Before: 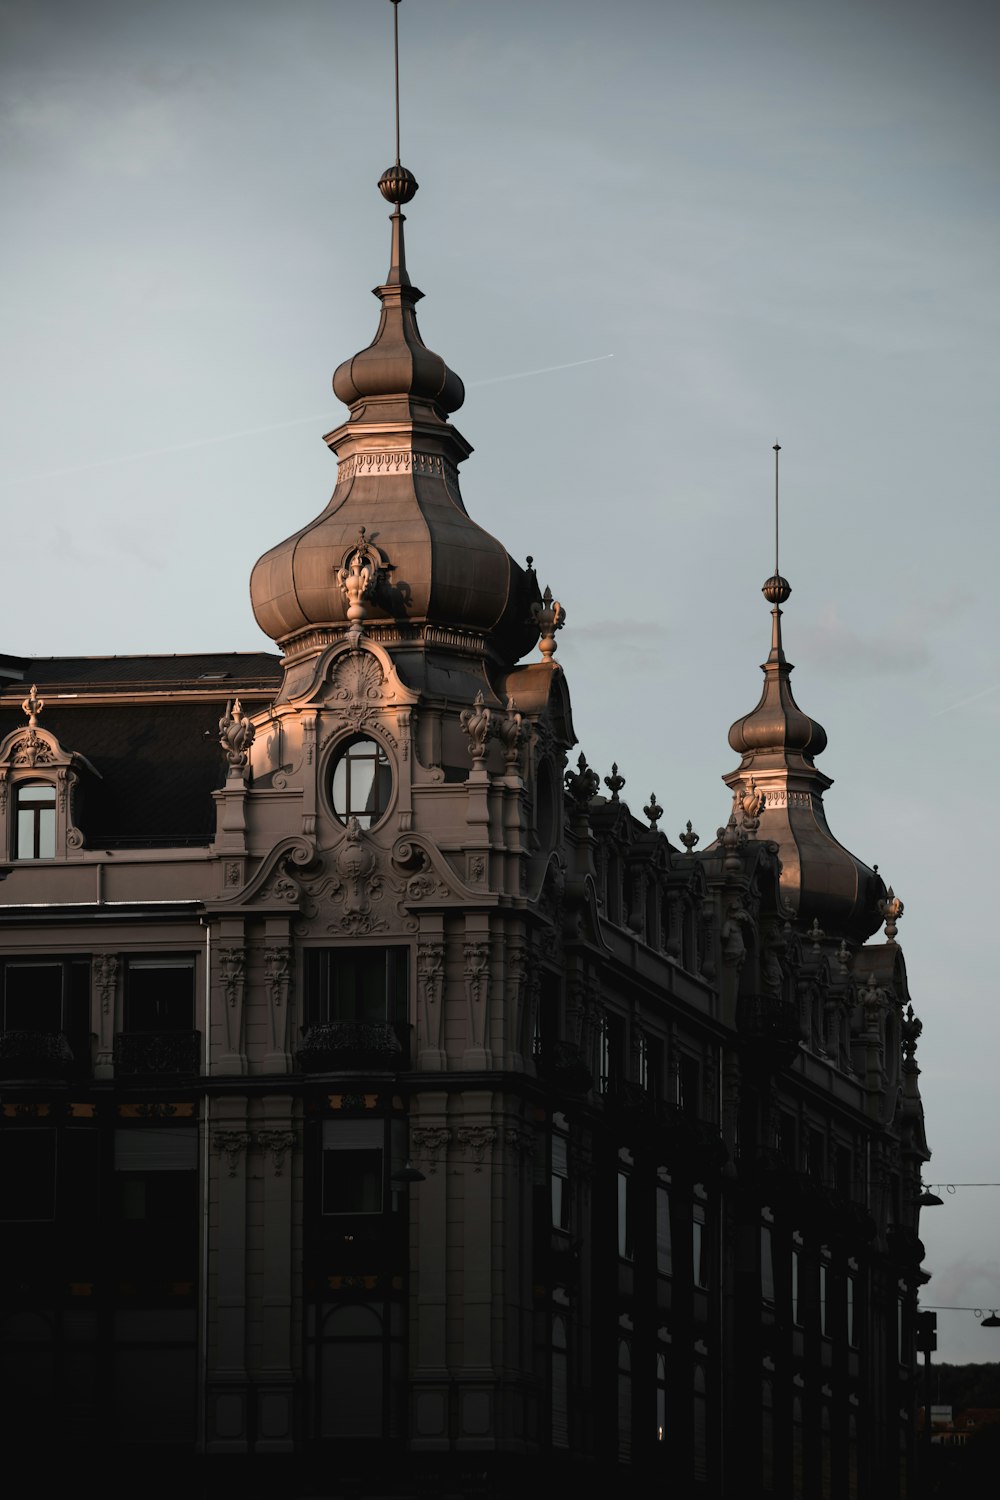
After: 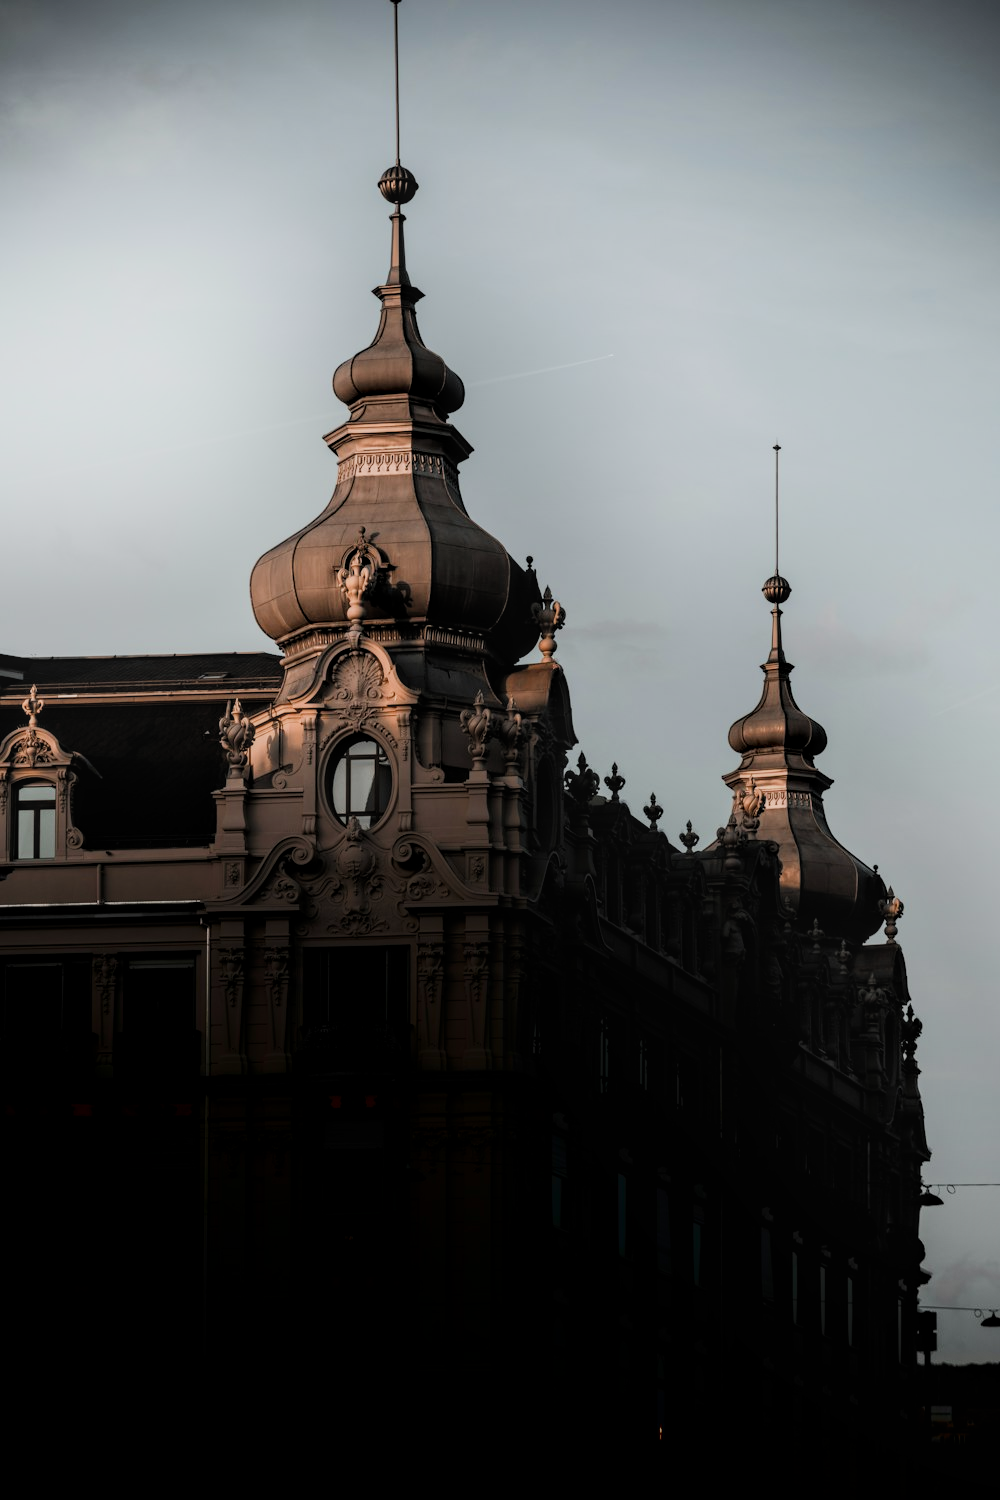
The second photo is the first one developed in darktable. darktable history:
shadows and highlights: shadows -53.57, highlights 84.94, soften with gaussian
local contrast: on, module defaults
filmic rgb: black relative exposure -7.65 EV, white relative exposure 4.56 EV, threshold 3 EV, hardness 3.61, contrast 1.055, color science v4 (2020), enable highlight reconstruction true
